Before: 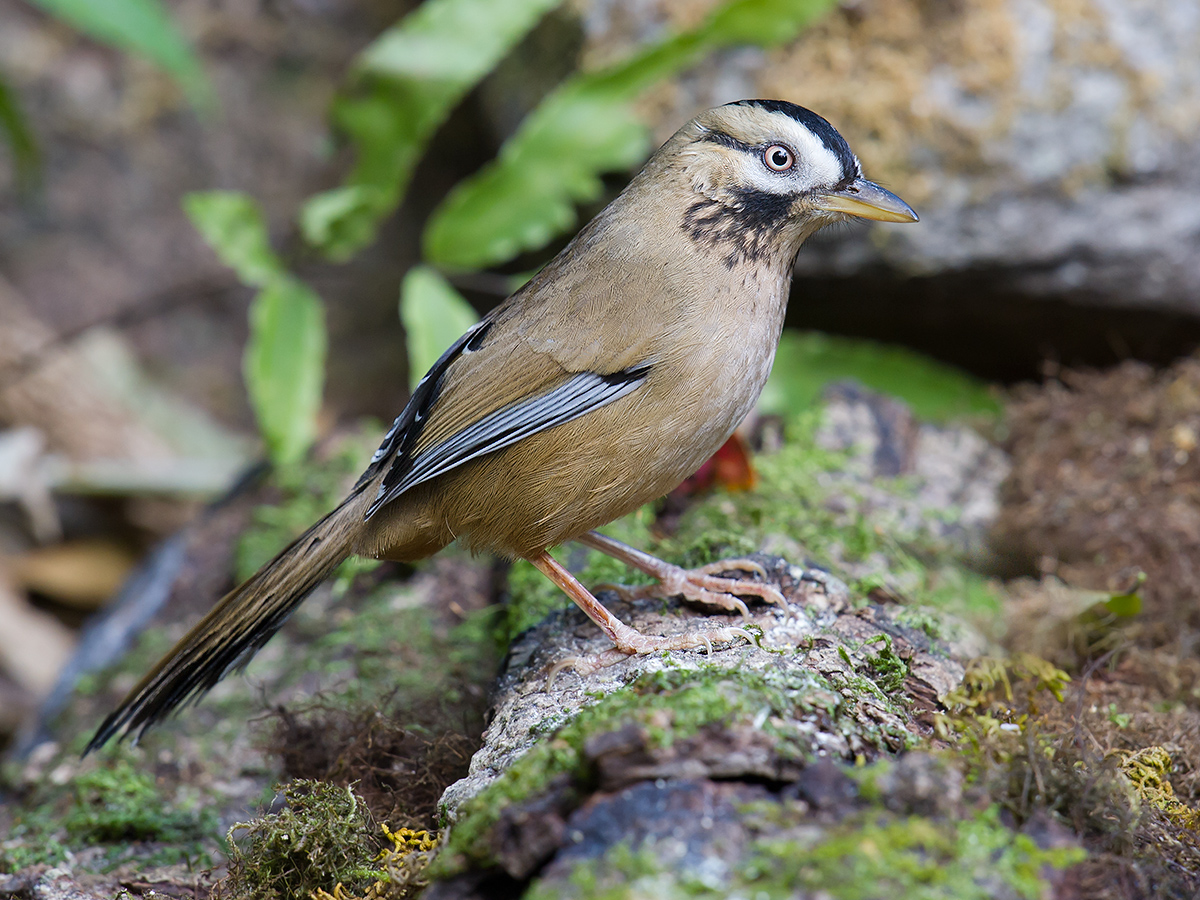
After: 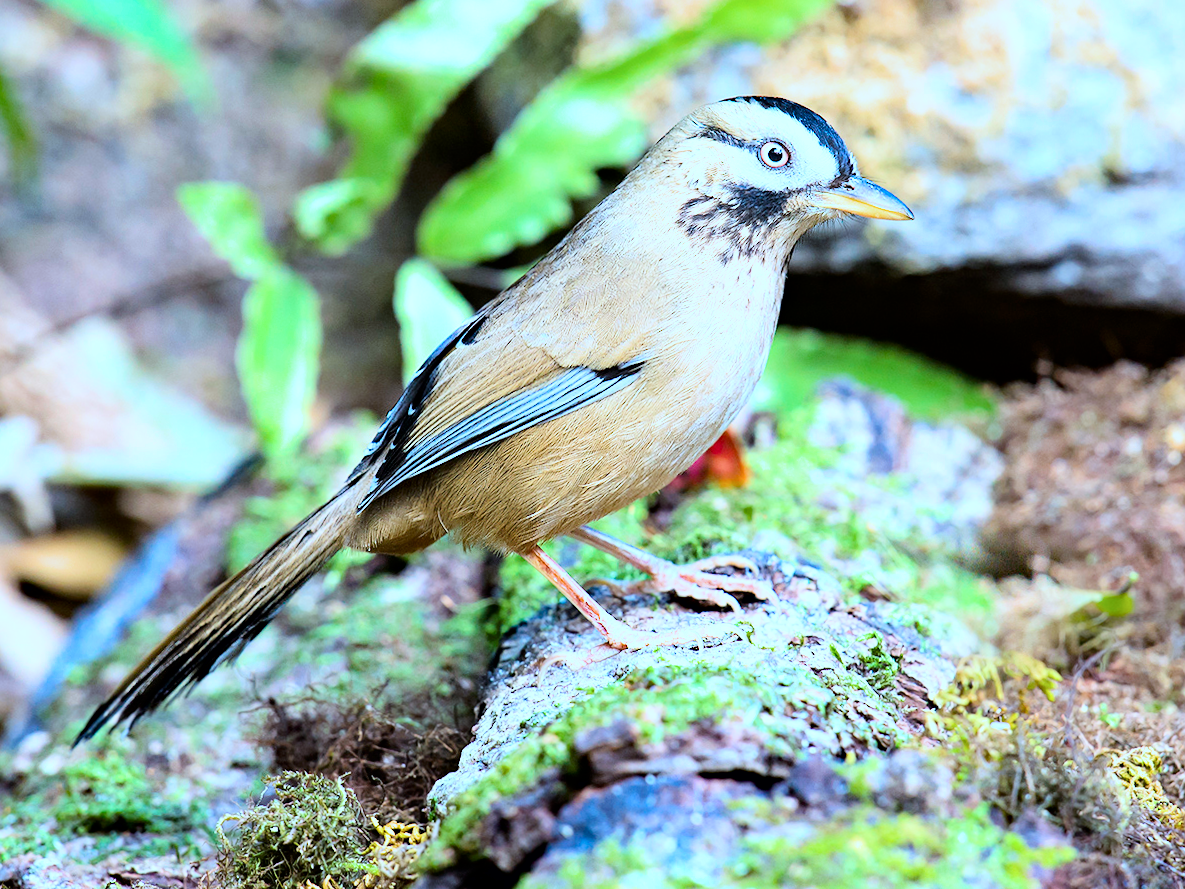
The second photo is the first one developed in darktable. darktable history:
haze removal: compatibility mode true, adaptive false
exposure: exposure 1.202 EV, compensate exposure bias true, compensate highlight preservation false
filmic rgb: black relative exposure -7.83 EV, white relative exposure 4.3 EV, threshold 3.03 EV, hardness 3.88, color science v6 (2022), enable highlight reconstruction true
color correction: highlights a* -9.64, highlights b* -21.12
crop and rotate: angle -0.522°
tone equalizer: -8 EV -0.754 EV, -7 EV -0.686 EV, -6 EV -0.586 EV, -5 EV -0.407 EV, -3 EV 0.367 EV, -2 EV 0.6 EV, -1 EV 0.675 EV, +0 EV 0.744 EV
contrast brightness saturation: contrast 0.134, brightness -0.065, saturation 0.151
